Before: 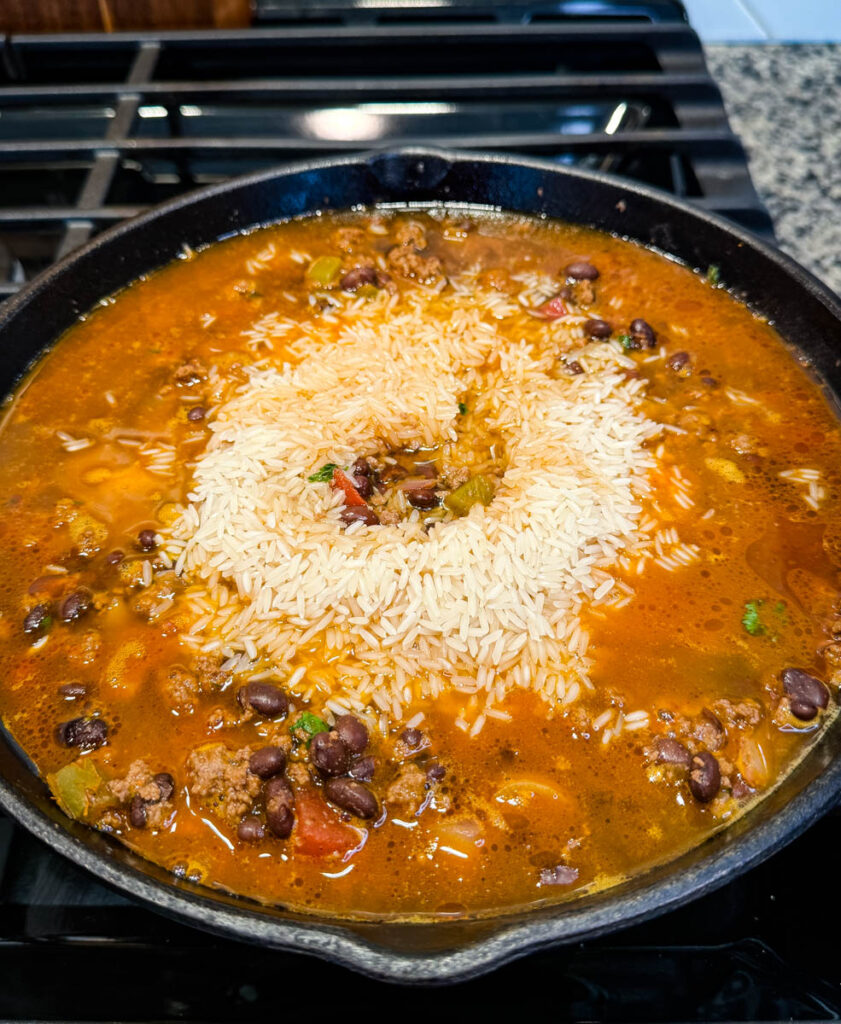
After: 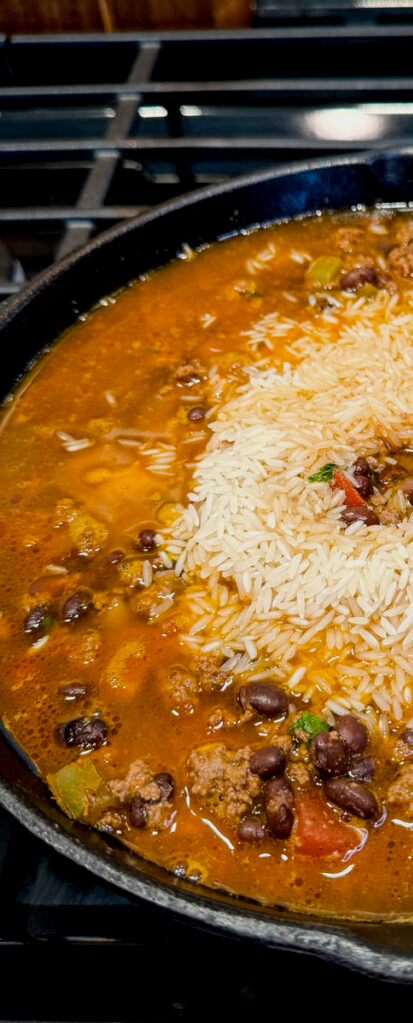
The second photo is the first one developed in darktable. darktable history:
exposure: black level correction 0.006, exposure -0.226 EV, compensate highlight preservation false
crop and rotate: left 0%, top 0%, right 50.845%
